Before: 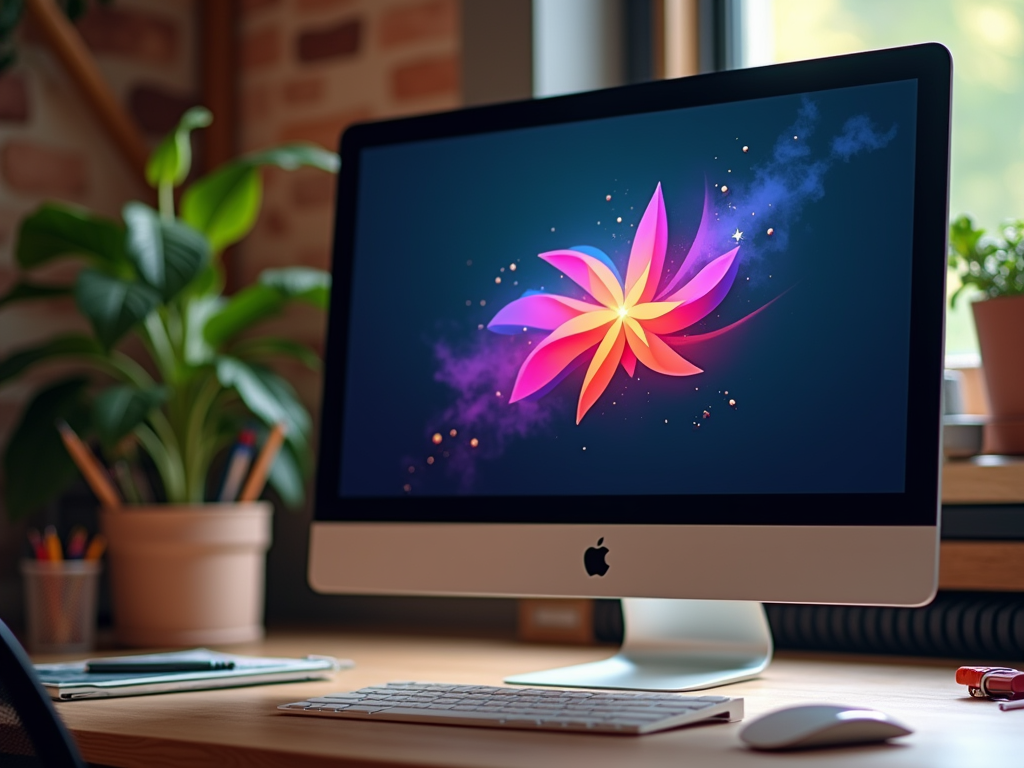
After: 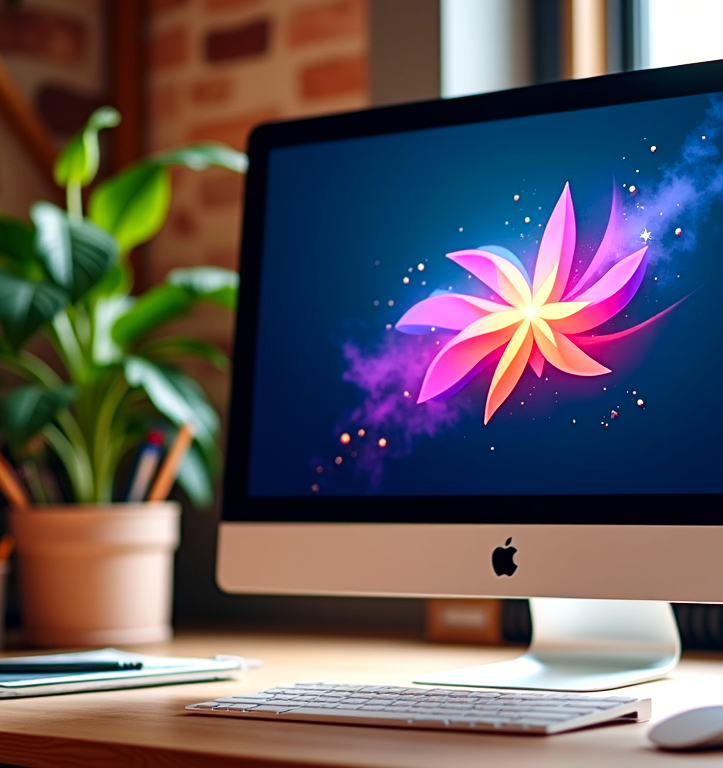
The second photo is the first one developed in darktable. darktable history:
contrast brightness saturation: contrast 0.031, brightness -0.04
crop and rotate: left 9.021%, right 20.324%
exposure: exposure 0.601 EV, compensate highlight preservation false
tone curve: curves: ch0 [(0, 0) (0.004, 0.001) (0.133, 0.112) (0.325, 0.362) (0.832, 0.893) (1, 1)], preserve colors none
